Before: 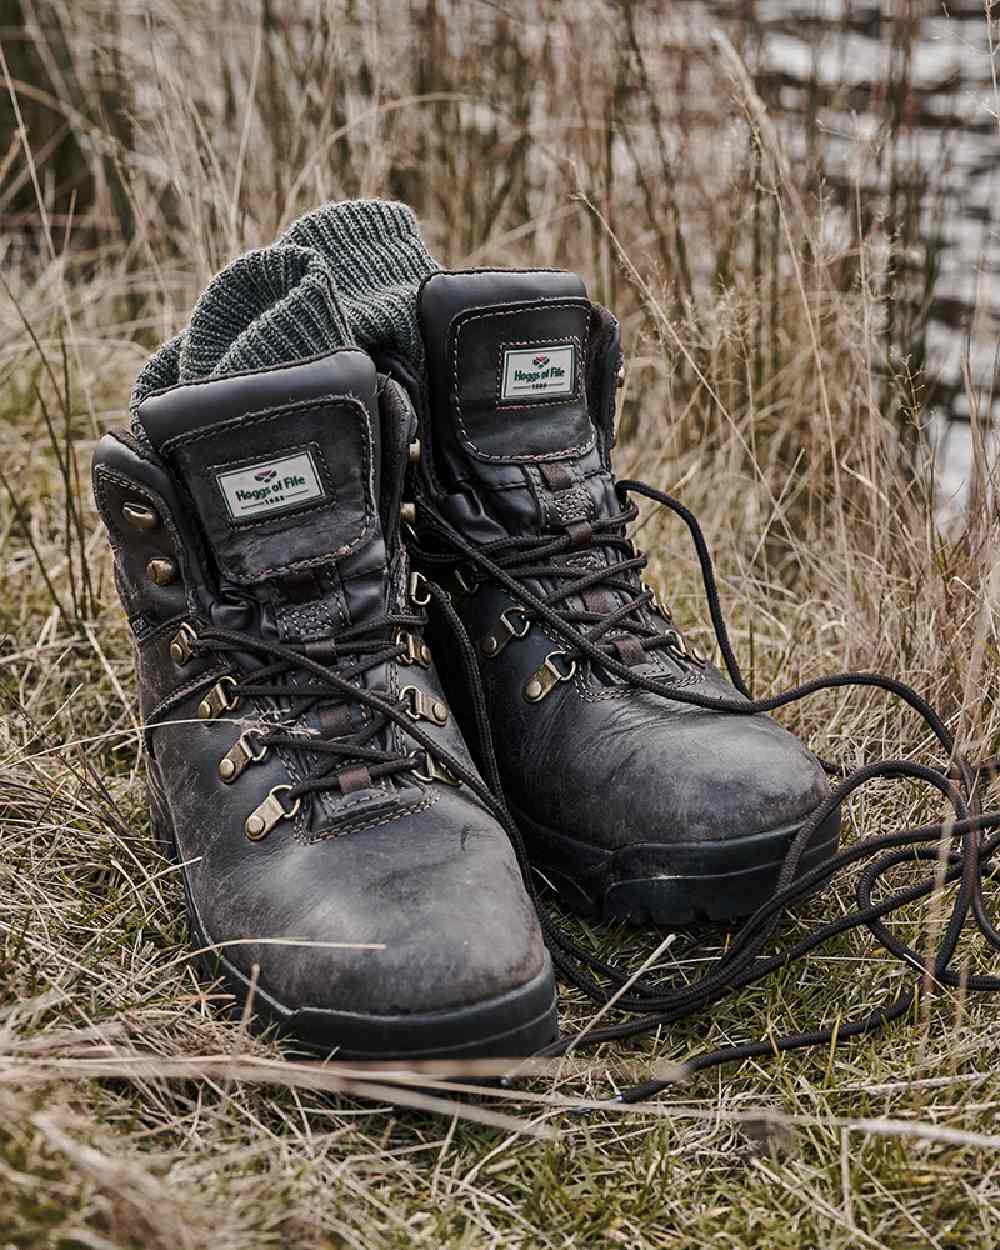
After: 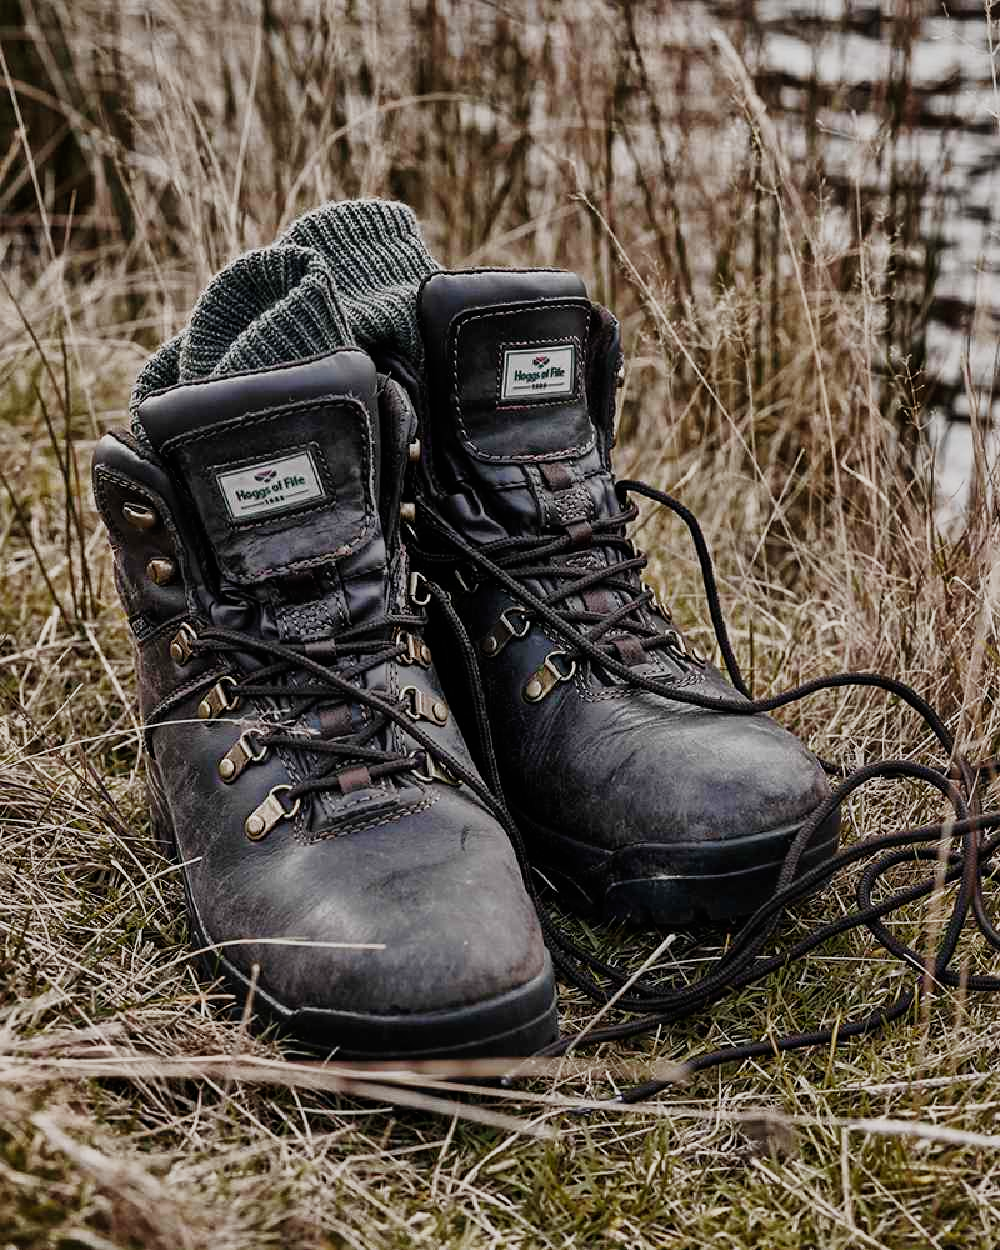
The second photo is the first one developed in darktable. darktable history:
sigmoid: contrast 1.6, skew -0.2, preserve hue 0%, red attenuation 0.1, red rotation 0.035, green attenuation 0.1, green rotation -0.017, blue attenuation 0.15, blue rotation -0.052, base primaries Rec2020
tone equalizer: -7 EV -0.63 EV, -6 EV 1 EV, -5 EV -0.45 EV, -4 EV 0.43 EV, -3 EV 0.41 EV, -2 EV 0.15 EV, -1 EV -0.15 EV, +0 EV -0.39 EV, smoothing diameter 25%, edges refinement/feathering 10, preserve details guided filter
